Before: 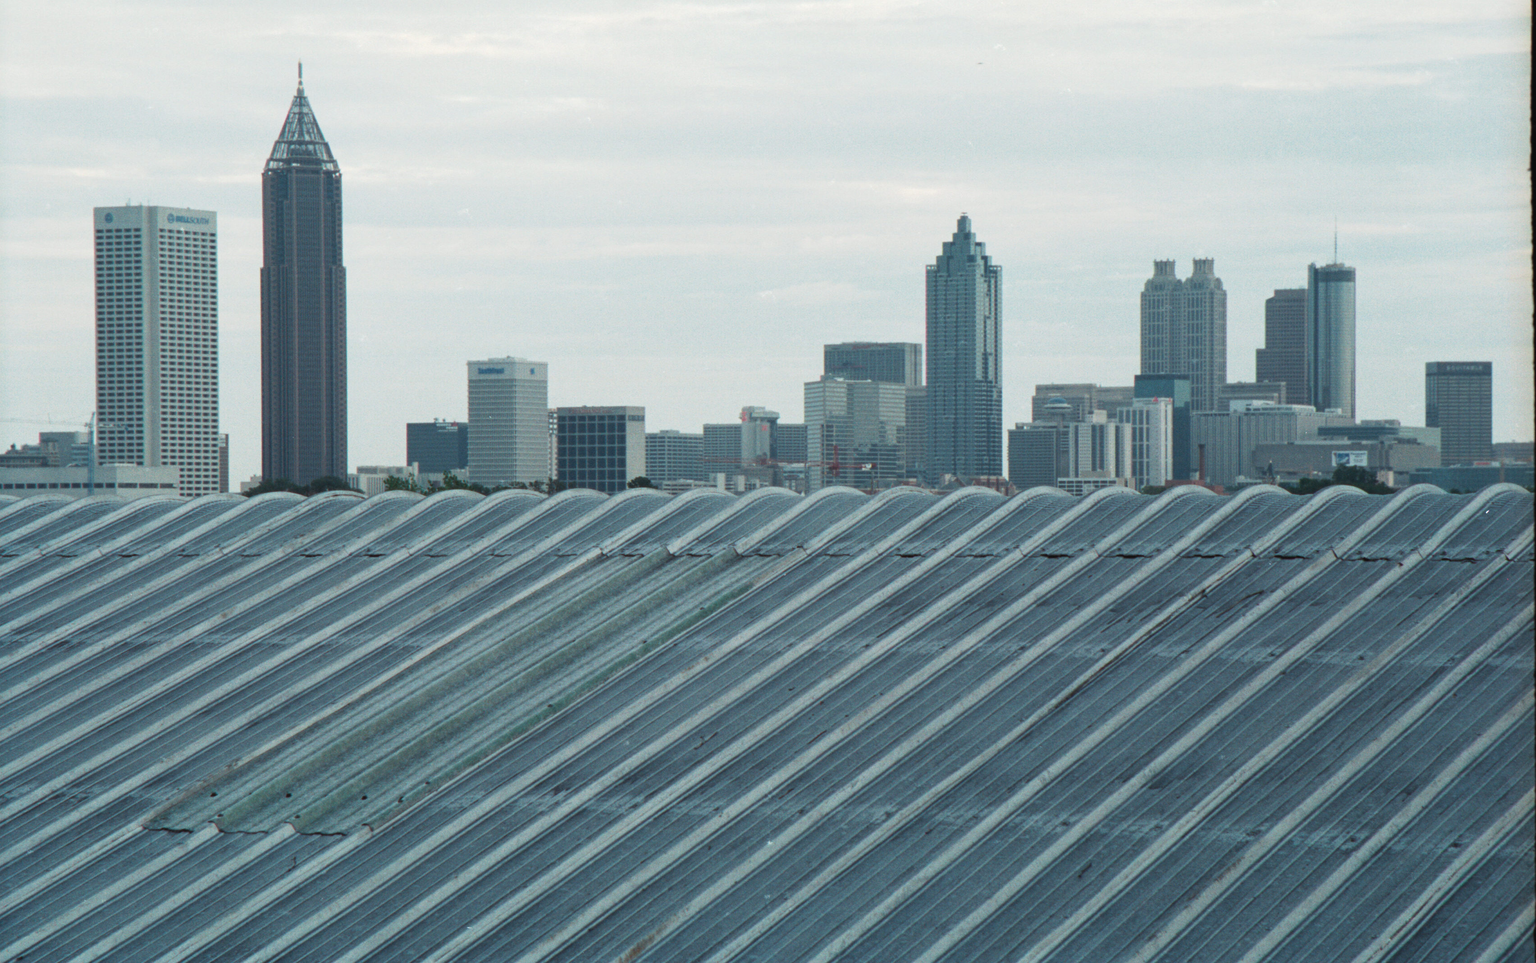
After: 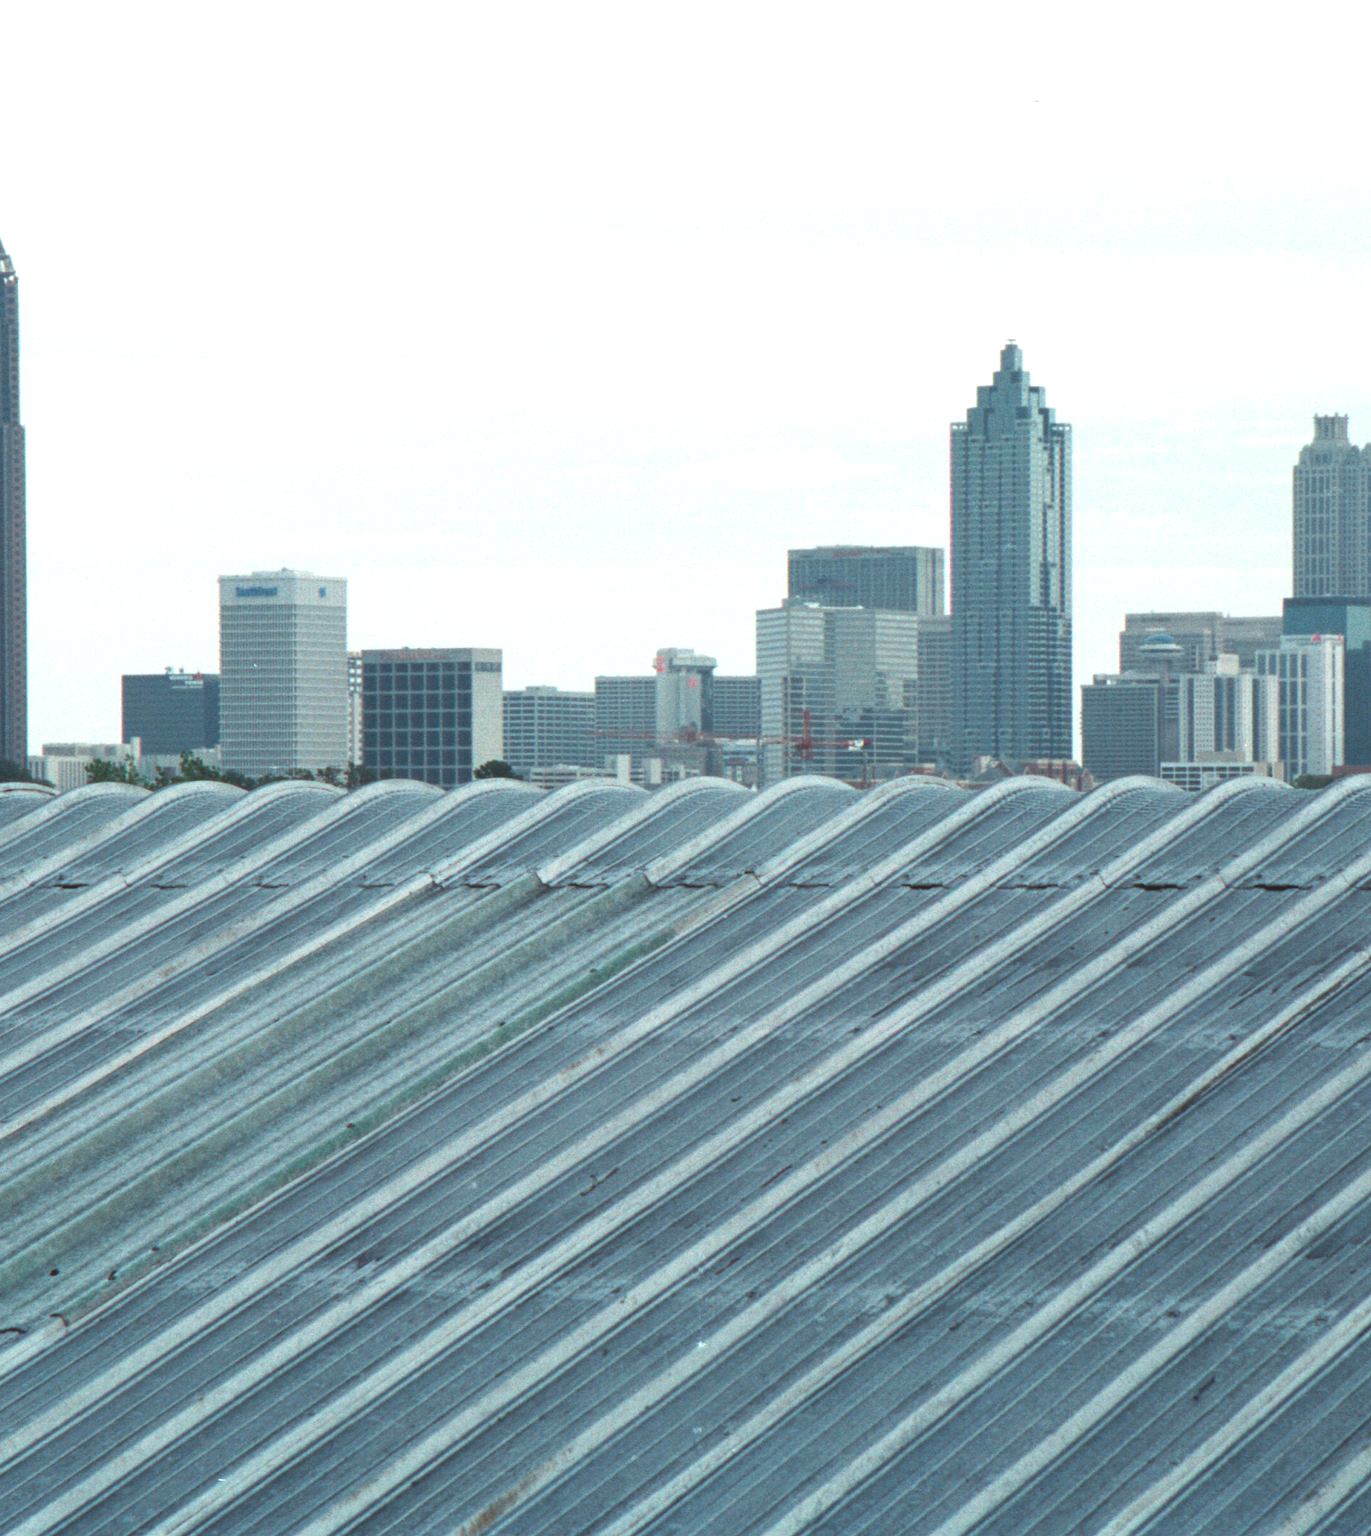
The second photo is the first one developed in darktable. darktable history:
crop: left 21.523%, right 22.502%
exposure: black level correction -0.005, exposure 0.622 EV, compensate highlight preservation false
